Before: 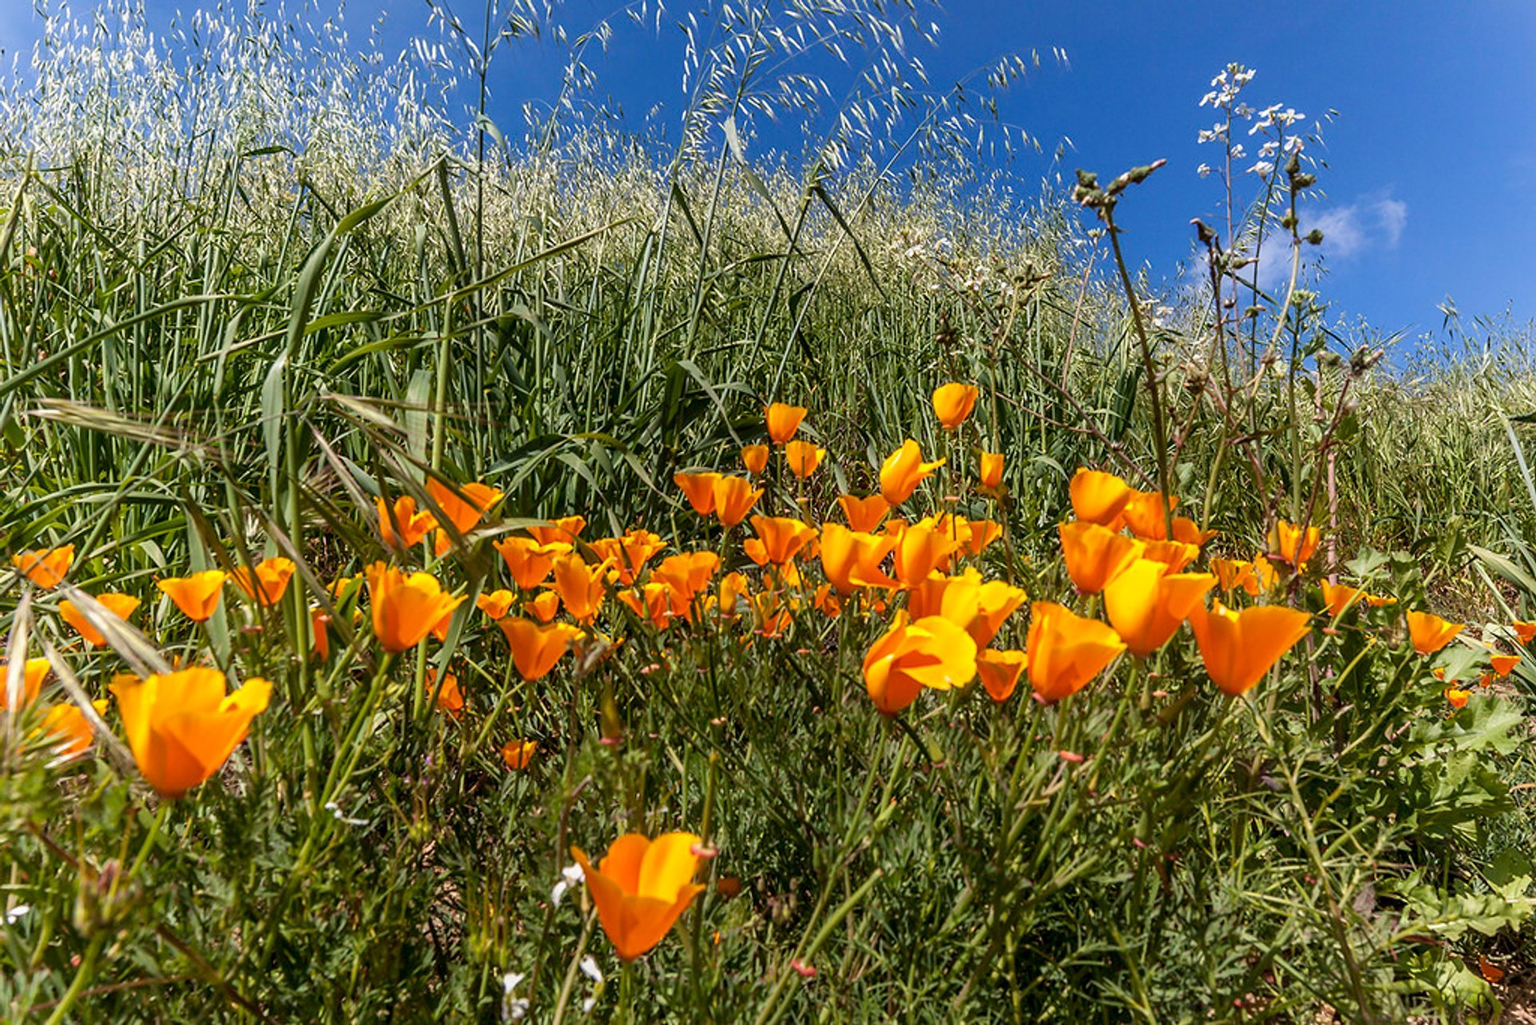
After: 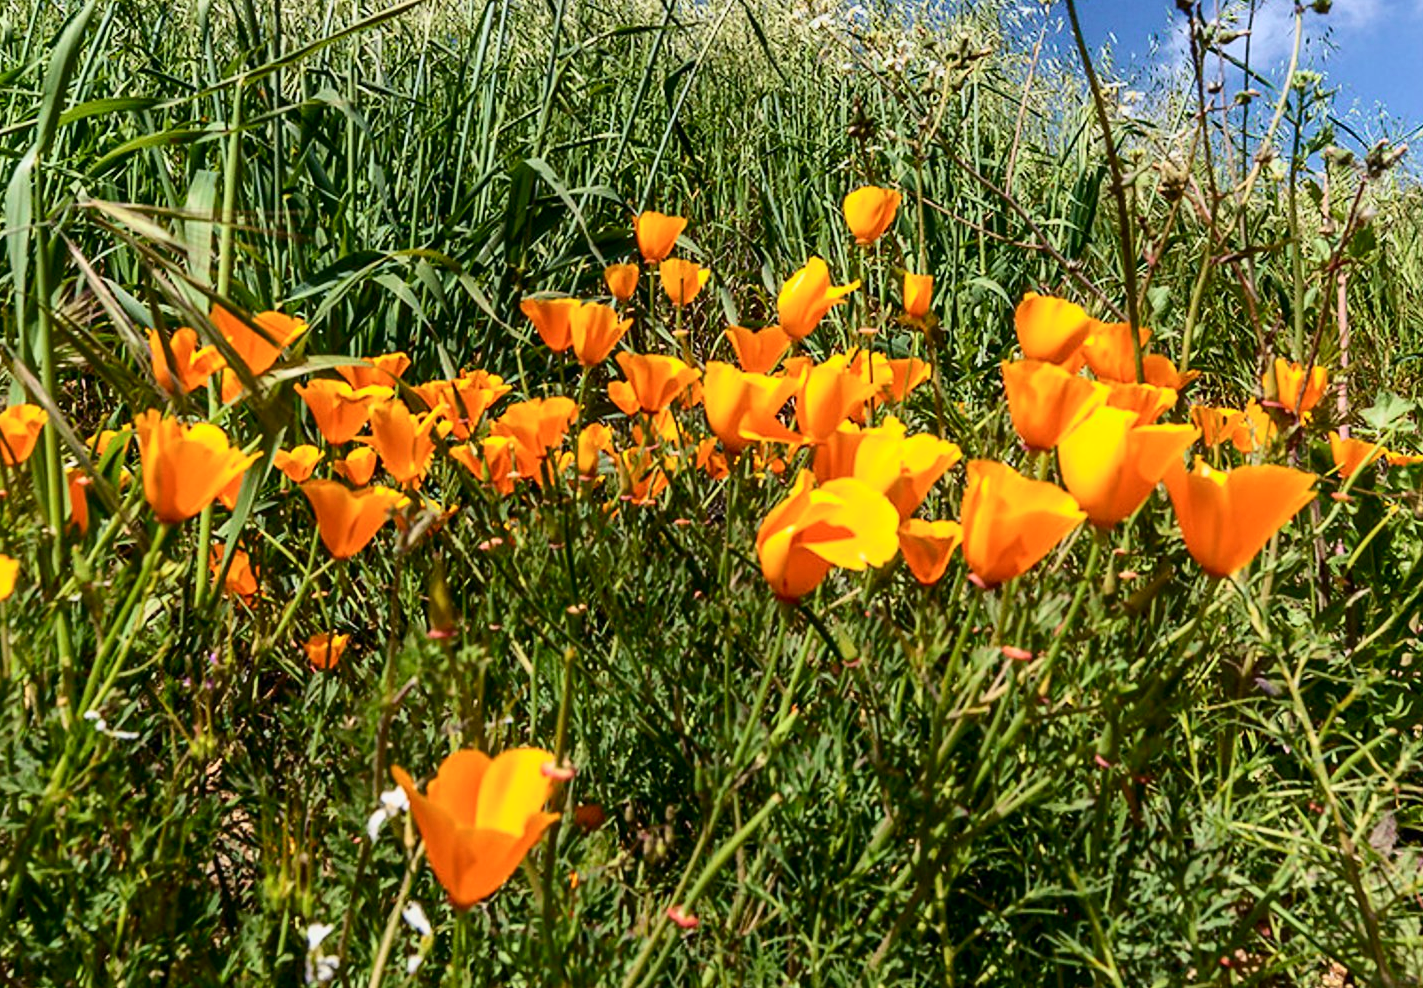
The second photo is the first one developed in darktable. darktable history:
crop: left 16.823%, top 22.833%, right 9.036%
tone curve: curves: ch0 [(0, 0) (0.114, 0.083) (0.303, 0.285) (0.447, 0.51) (0.602, 0.697) (0.772, 0.866) (0.999, 0.978)]; ch1 [(0, 0) (0.389, 0.352) (0.458, 0.433) (0.486, 0.474) (0.509, 0.505) (0.535, 0.528) (0.57, 0.579) (0.696, 0.706) (1, 1)]; ch2 [(0, 0) (0.369, 0.388) (0.449, 0.431) (0.501, 0.5) (0.528, 0.527) (0.589, 0.608) (0.697, 0.721) (1, 1)], color space Lab, independent channels, preserve colors none
